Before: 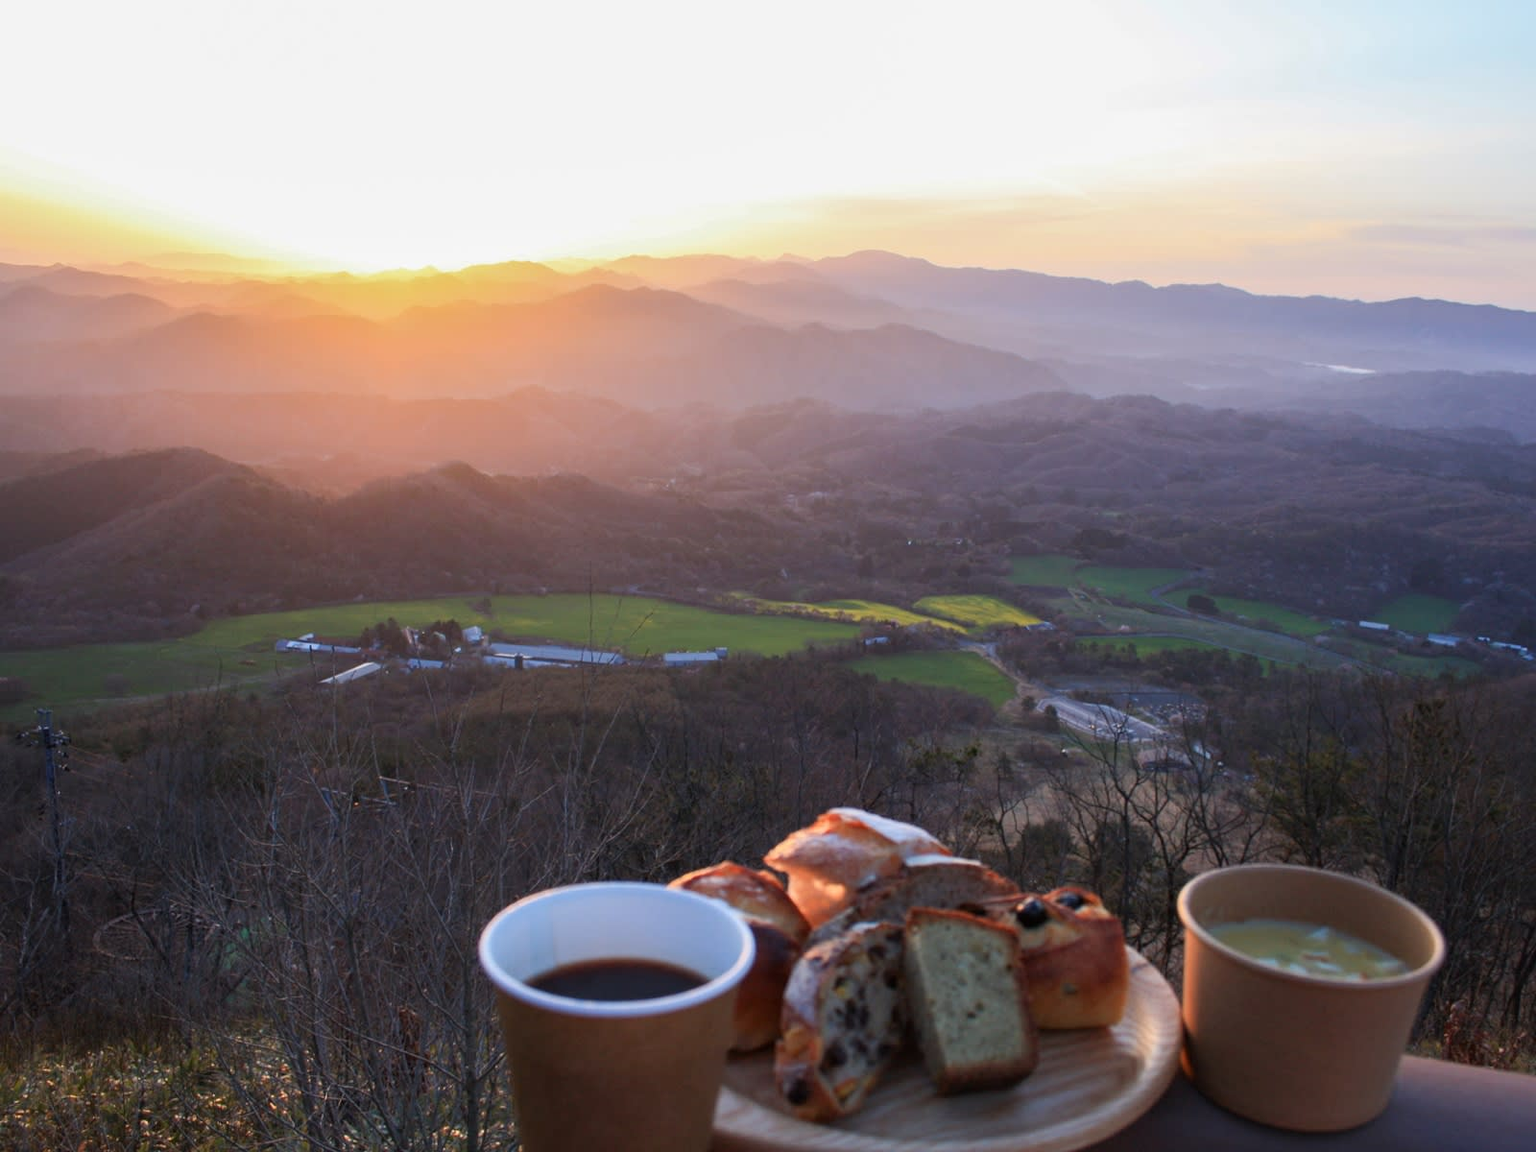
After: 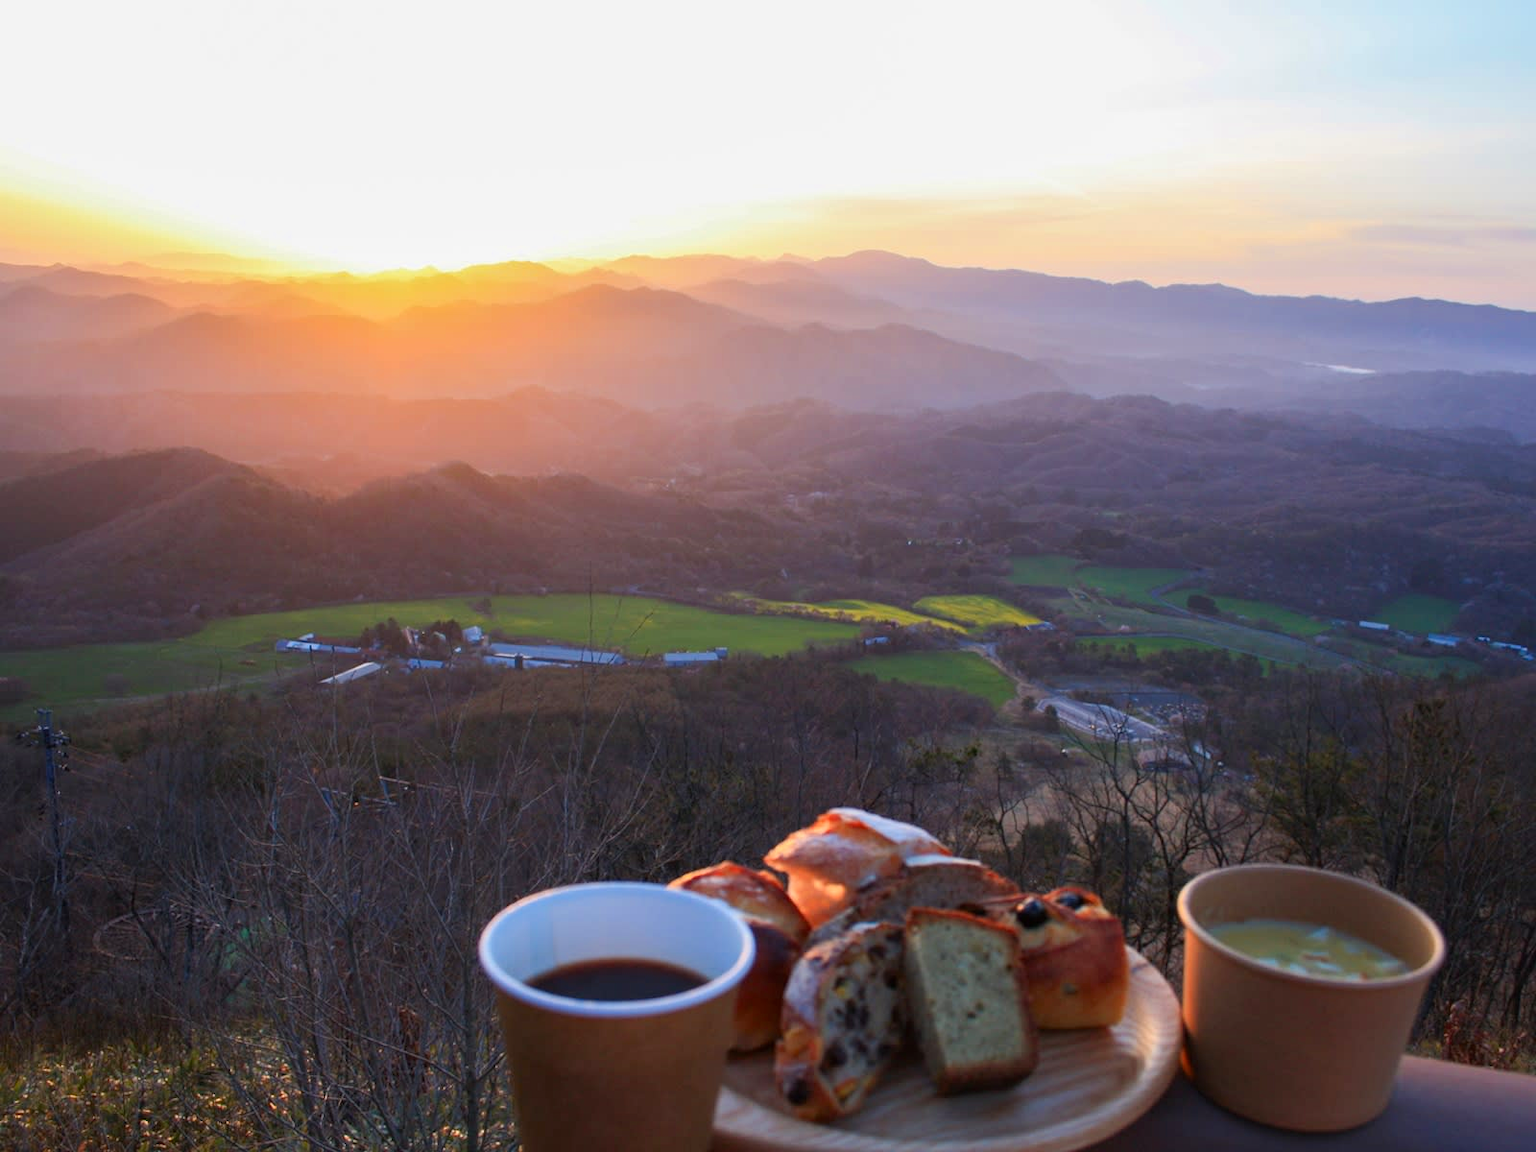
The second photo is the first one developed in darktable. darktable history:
color zones: curves: ch0 [(0, 0.613) (0.01, 0.613) (0.245, 0.448) (0.498, 0.529) (0.642, 0.665) (0.879, 0.777) (0.99, 0.613)]; ch1 [(0, 0) (0.143, 0) (0.286, 0) (0.429, 0) (0.571, 0) (0.714, 0) (0.857, 0)], mix -121.96%
color balance rgb: global vibrance 10%
